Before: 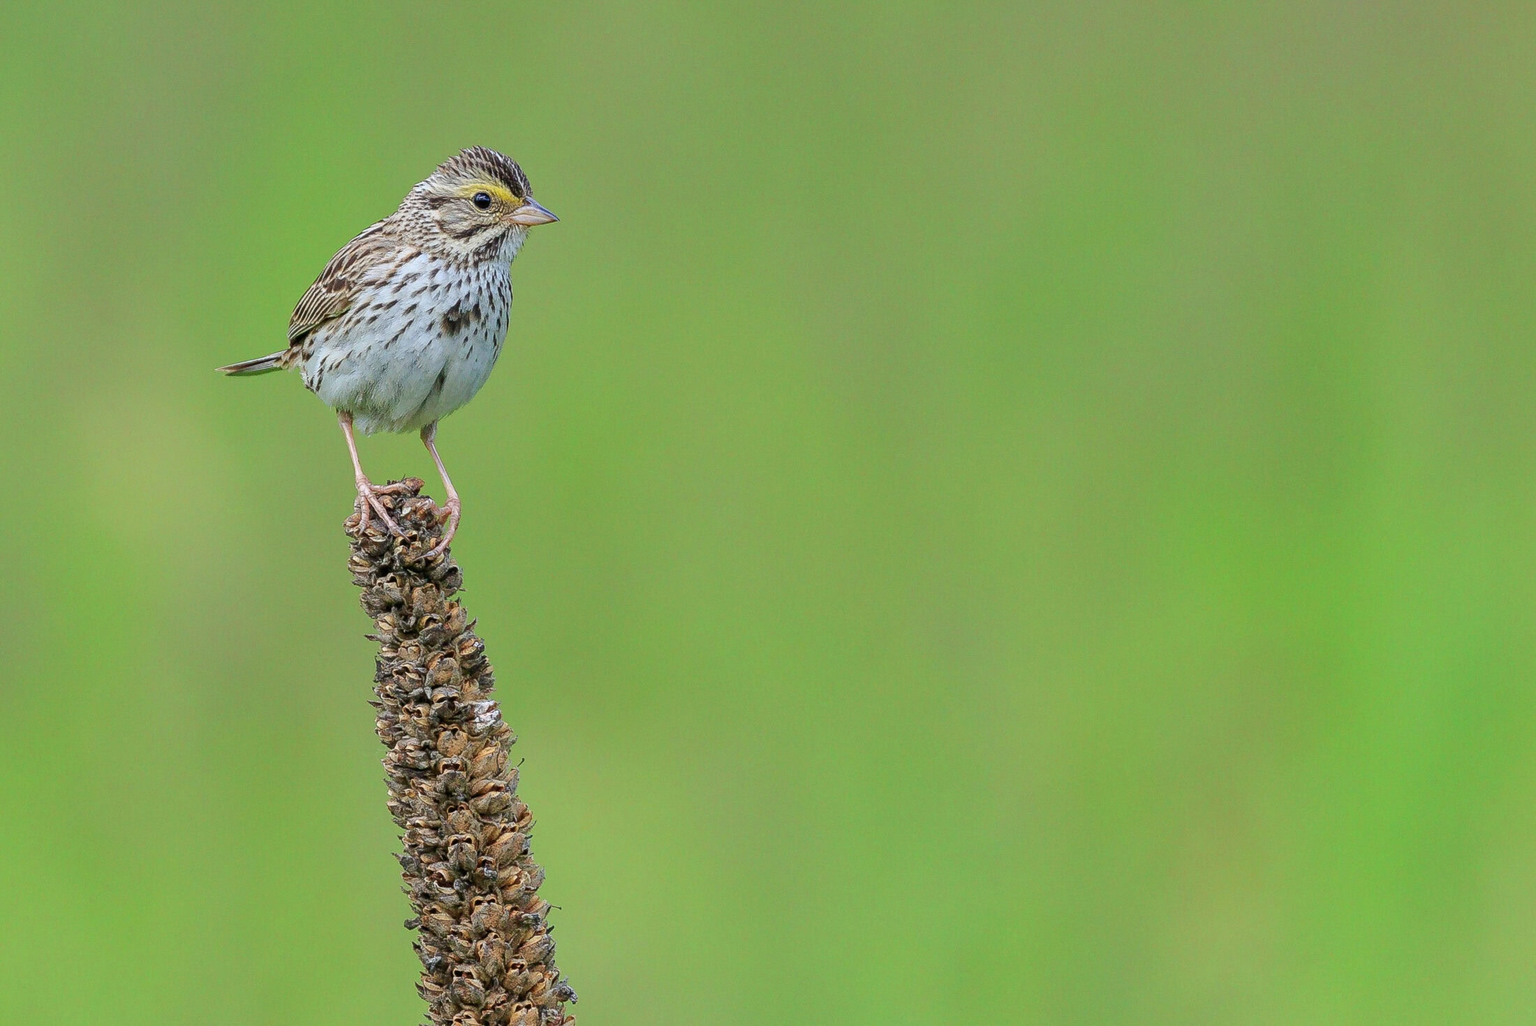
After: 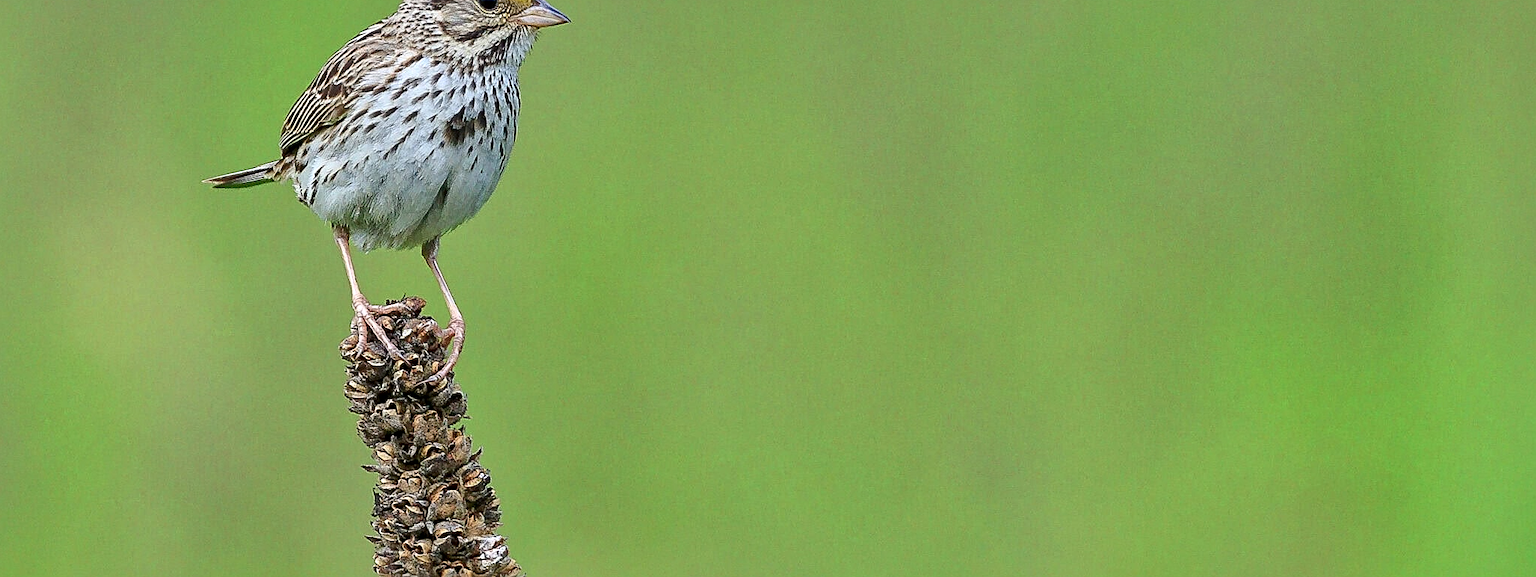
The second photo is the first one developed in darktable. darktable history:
sharpen: on, module defaults
local contrast: mode bilateral grid, contrast 20, coarseness 50, detail 171%, midtone range 0.2
crop: left 1.752%, top 19.564%, right 4.81%, bottom 27.888%
